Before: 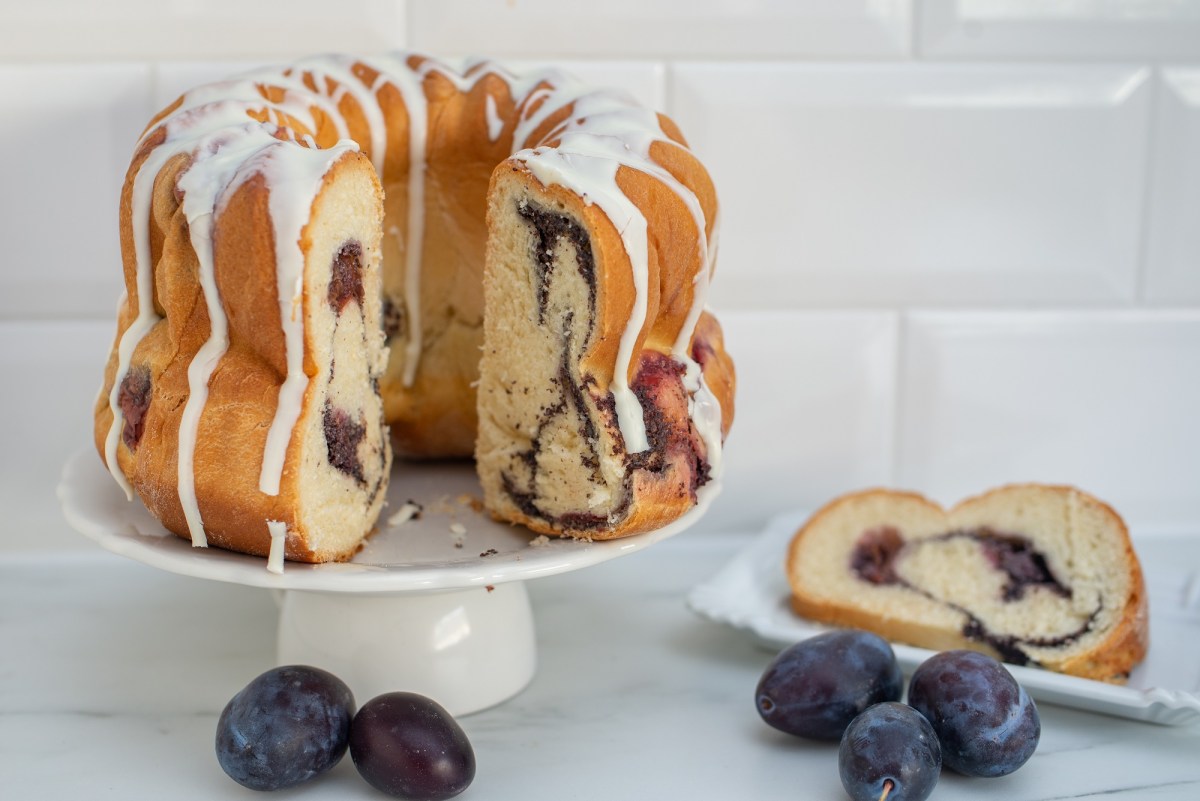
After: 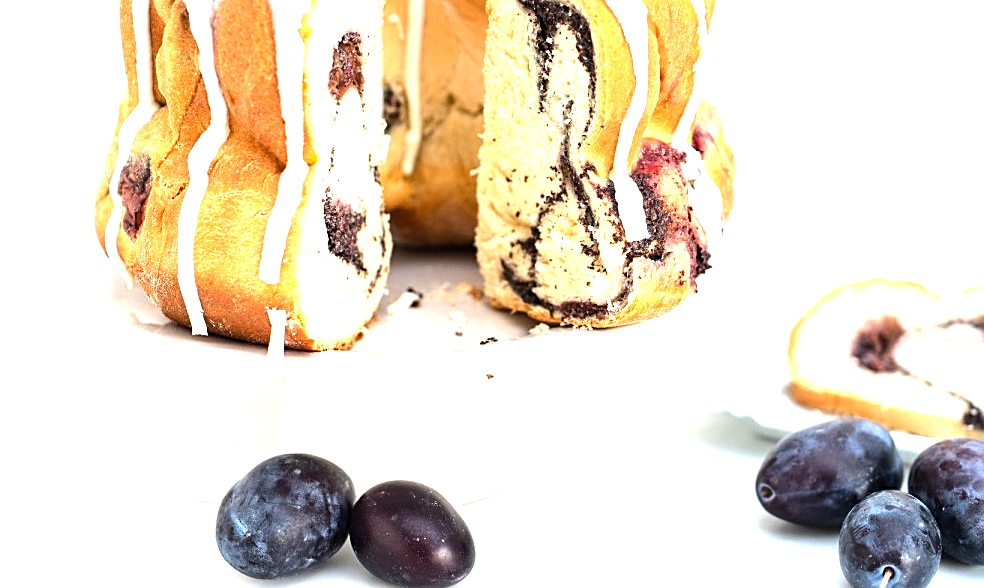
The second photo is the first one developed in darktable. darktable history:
sharpen: on, module defaults
exposure: black level correction 0, exposure 1 EV, compensate exposure bias true, compensate highlight preservation false
crop: top 26.531%, right 17.959%
tone equalizer: -8 EV -1.08 EV, -7 EV -1.01 EV, -6 EV -0.867 EV, -5 EV -0.578 EV, -3 EV 0.578 EV, -2 EV 0.867 EV, -1 EV 1.01 EV, +0 EV 1.08 EV, edges refinement/feathering 500, mask exposure compensation -1.57 EV, preserve details no
